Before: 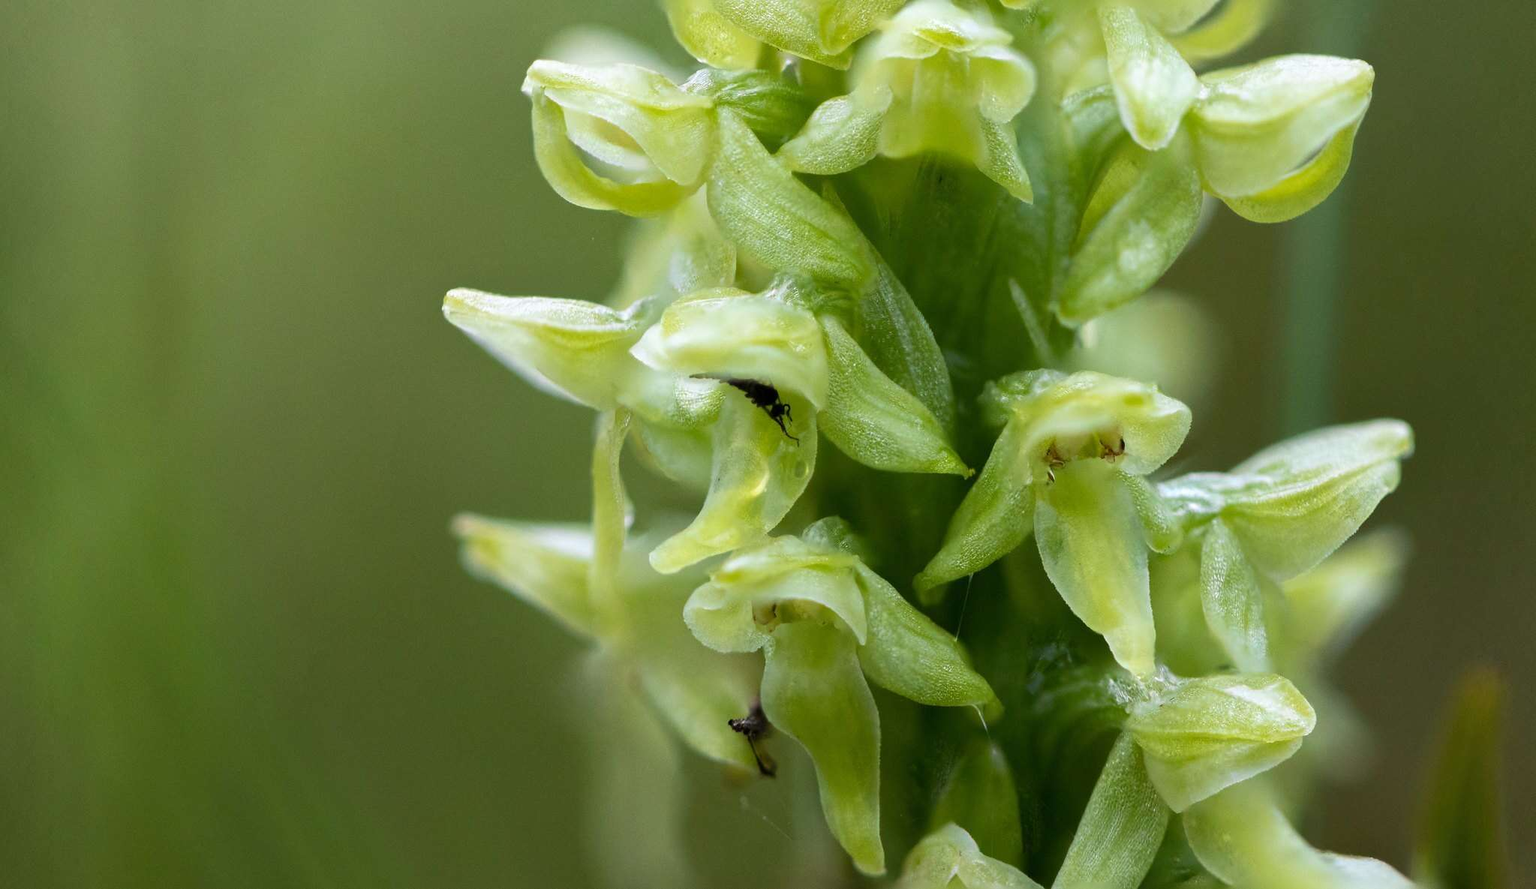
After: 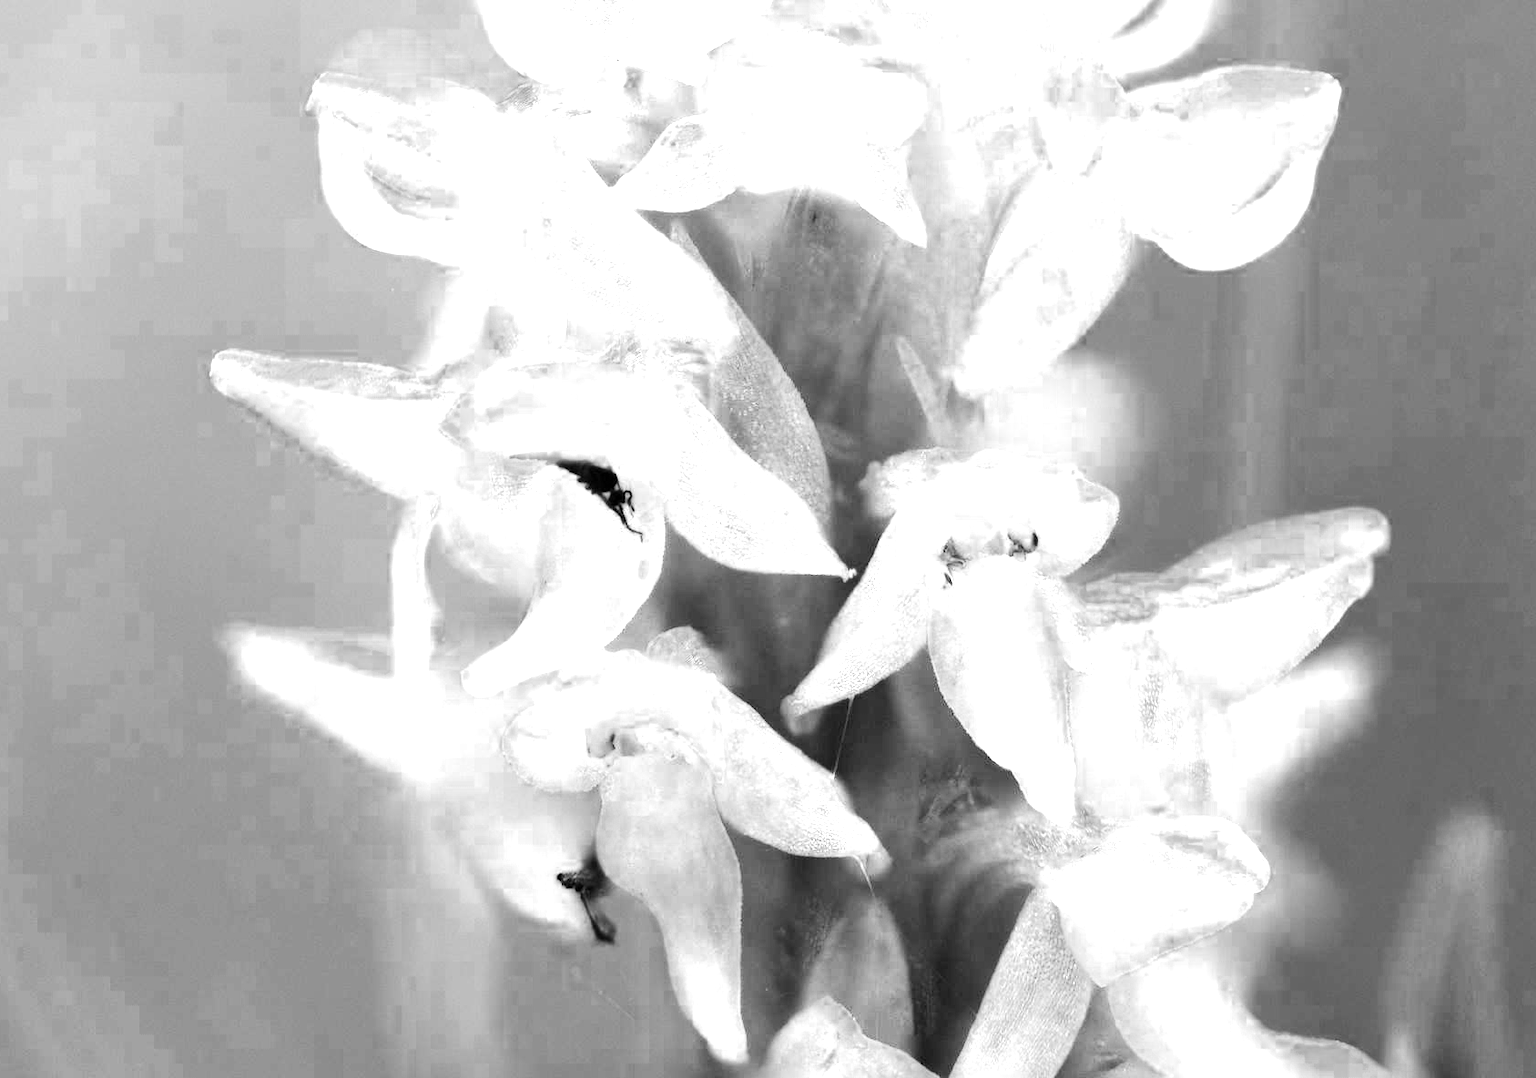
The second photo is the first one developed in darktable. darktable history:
crop: left 17.582%, bottom 0.031%
color balance rgb: shadows lift › chroma 1%, shadows lift › hue 113°, highlights gain › chroma 0.2%, highlights gain › hue 333°, perceptual saturation grading › global saturation 20%, perceptual saturation grading › highlights -50%, perceptual saturation grading › shadows 25%, contrast -10%
white balance: red 1.009, blue 1.027
color zones: curves: ch0 [(0, 0.554) (0.146, 0.662) (0.293, 0.86) (0.503, 0.774) (0.637, 0.106) (0.74, 0.072) (0.866, 0.488) (0.998, 0.569)]; ch1 [(0, 0) (0.143, 0) (0.286, 0) (0.429, 0) (0.571, 0) (0.714, 0) (0.857, 0)]
